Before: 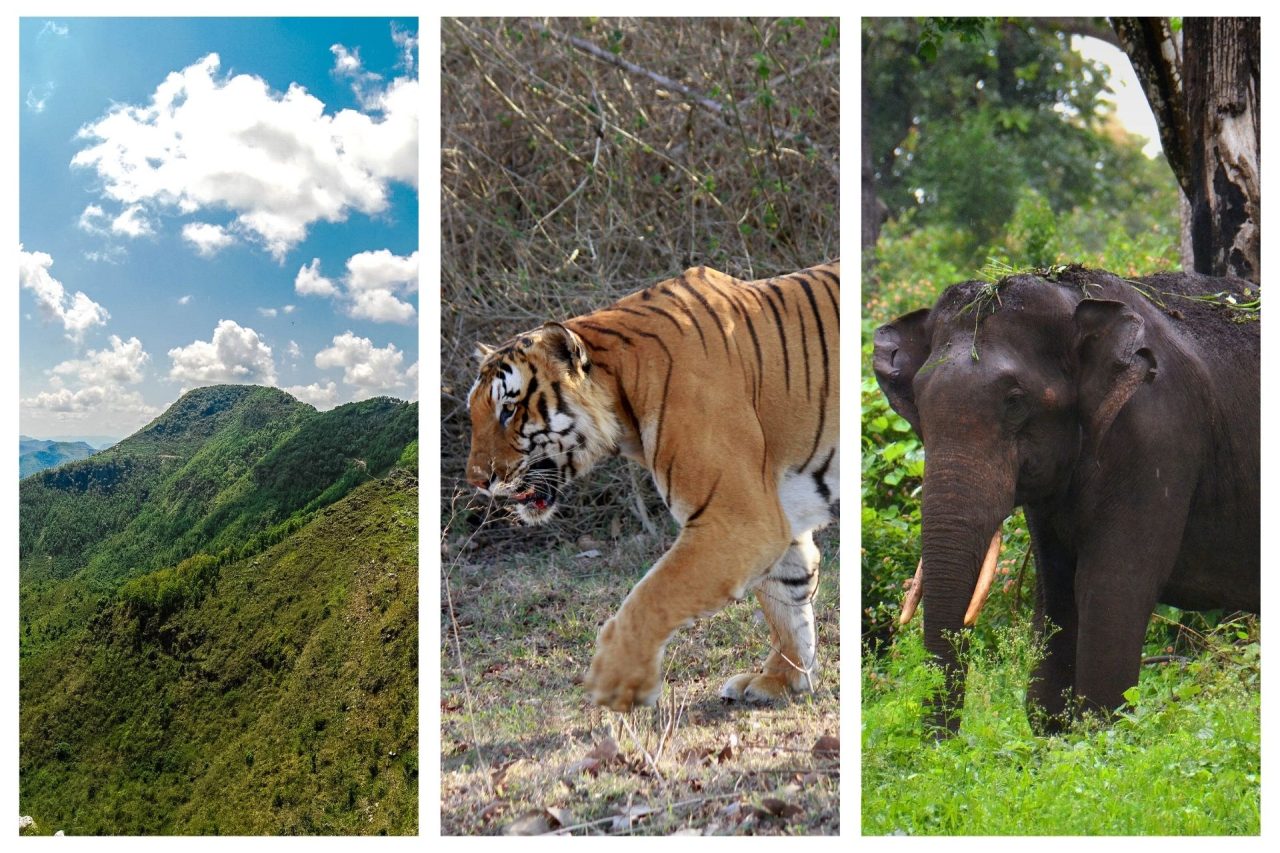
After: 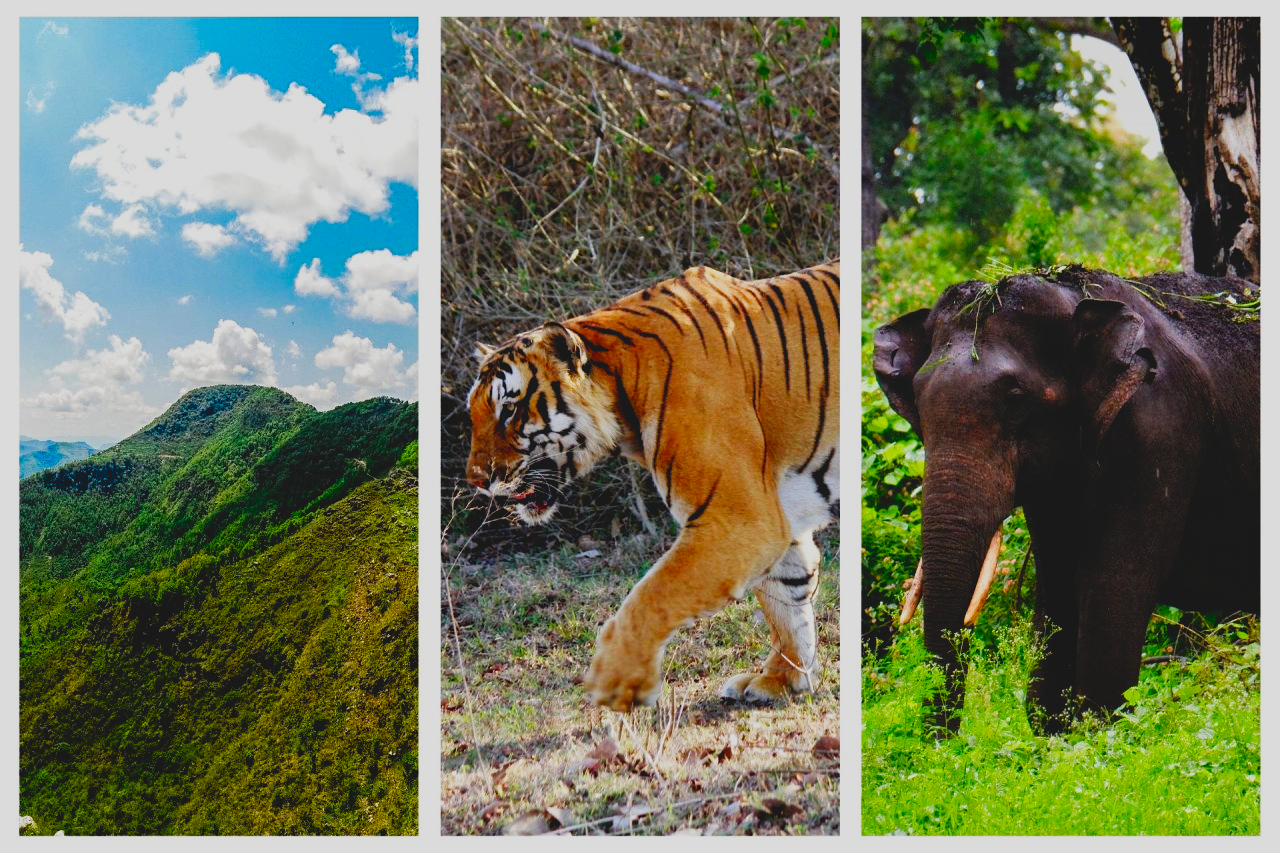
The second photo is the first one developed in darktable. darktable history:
contrast brightness saturation: contrast -0.174, saturation 0.19
filmic rgb: black relative exposure -5.12 EV, white relative exposure 3.96 EV, hardness 2.9, contrast 1.504, add noise in highlights 0.002, preserve chrominance no, color science v3 (2019), use custom middle-gray values true, contrast in highlights soft
